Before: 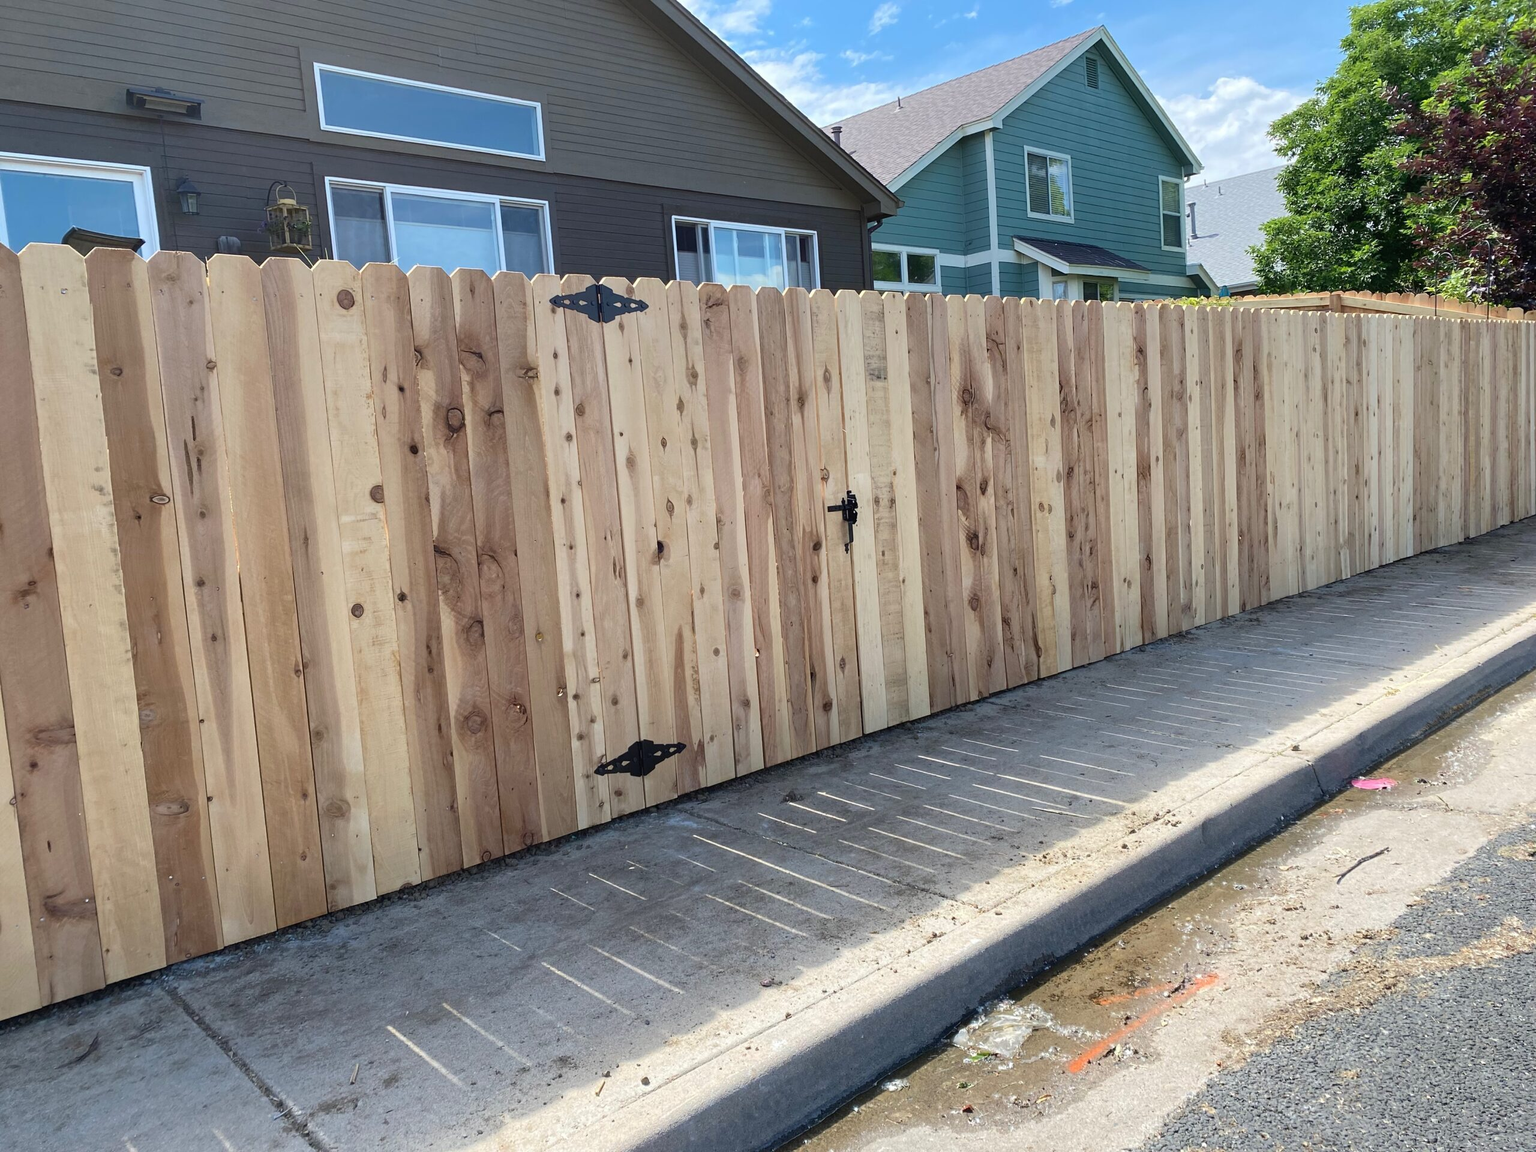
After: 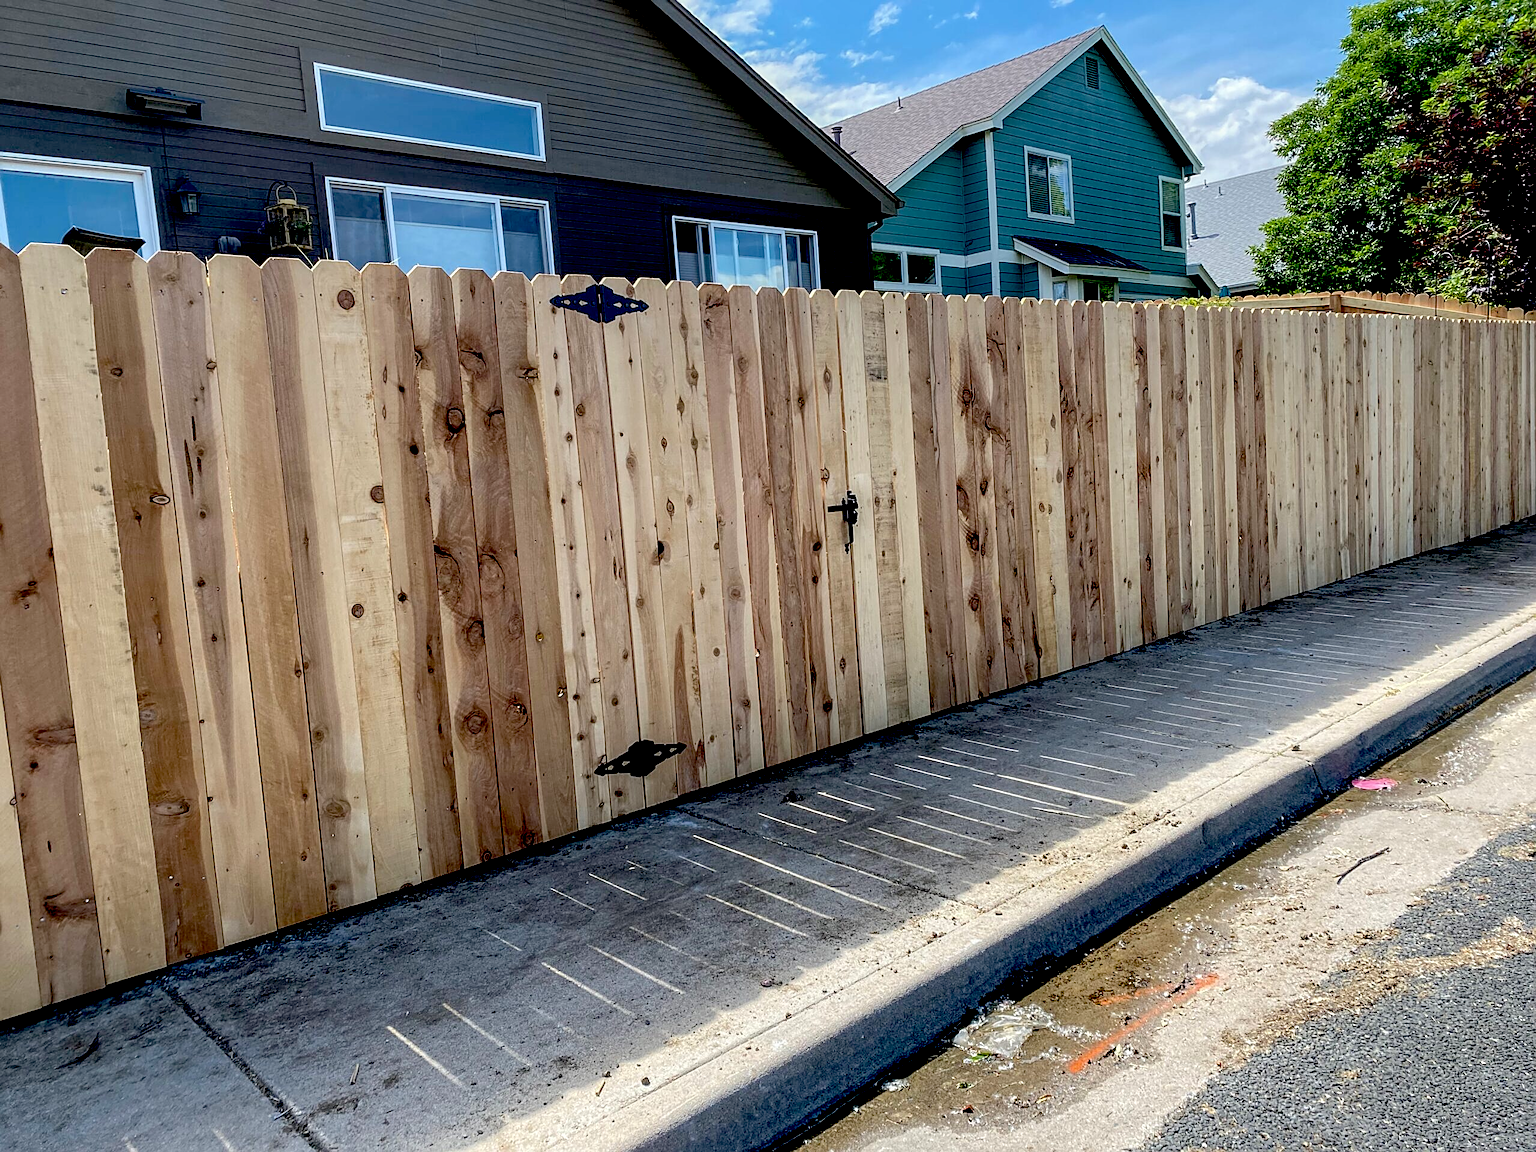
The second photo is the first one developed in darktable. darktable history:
exposure: black level correction 0.056, compensate highlight preservation false
local contrast: on, module defaults
sharpen: on, module defaults
